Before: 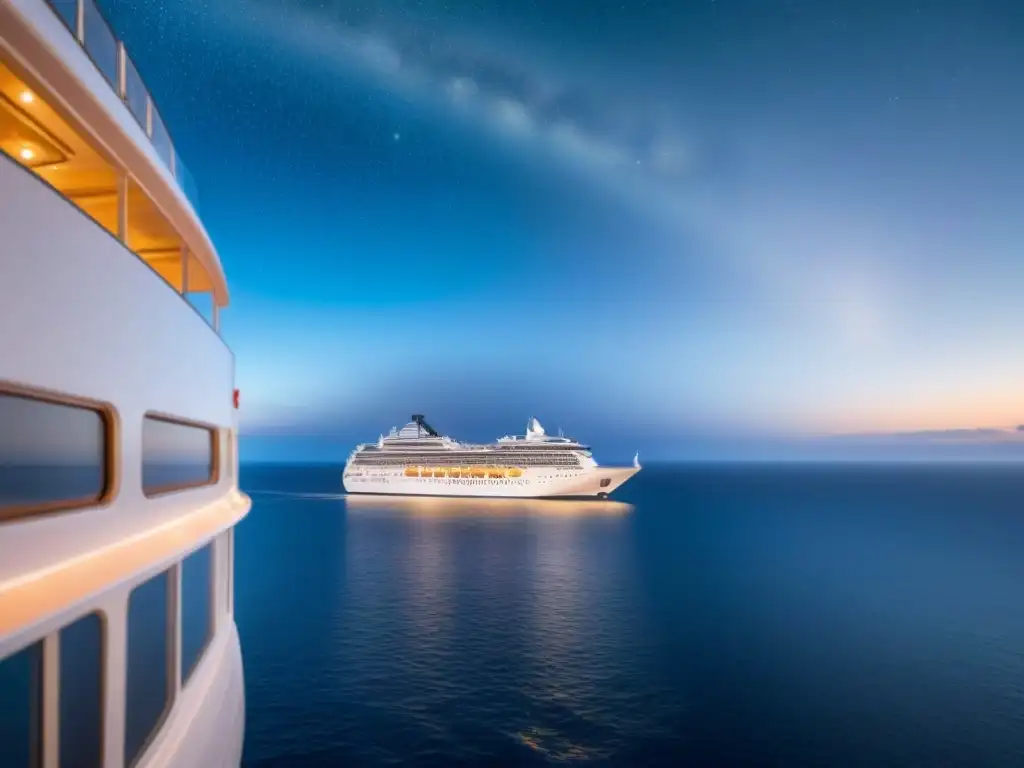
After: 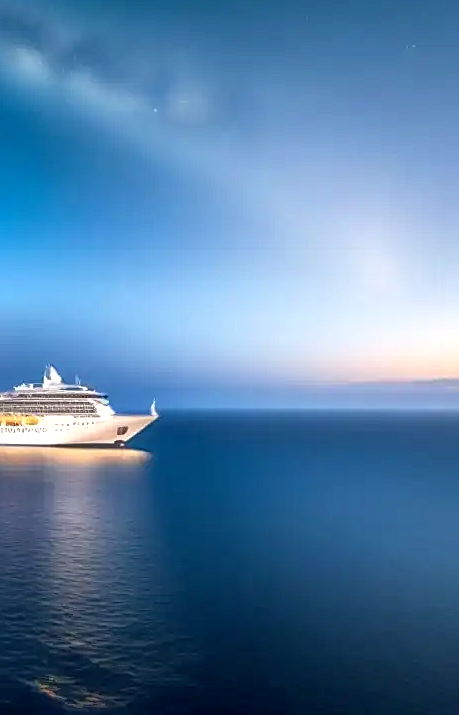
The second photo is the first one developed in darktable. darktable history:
exposure: exposure 0.3 EV, compensate highlight preservation false
sharpen: on, module defaults
local contrast: on, module defaults
crop: left 47.216%, top 6.89%, right 7.959%
